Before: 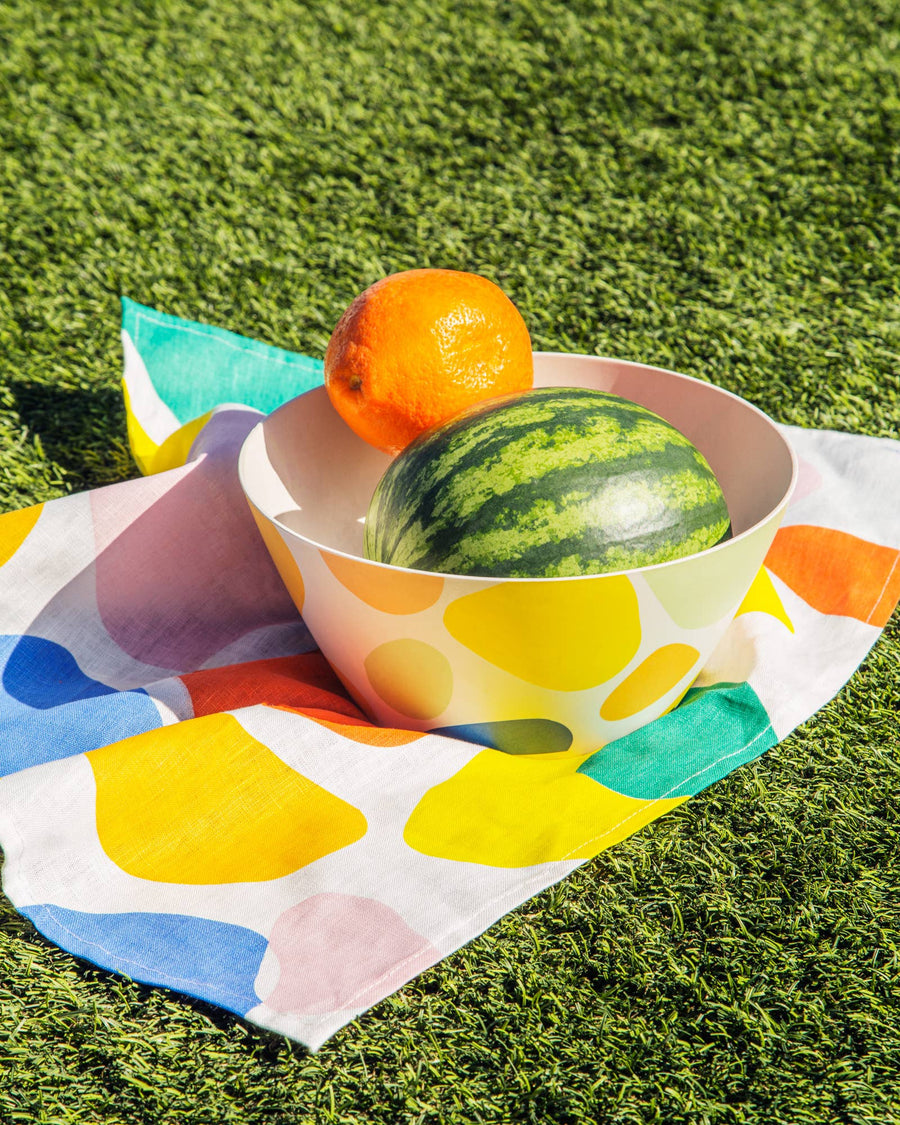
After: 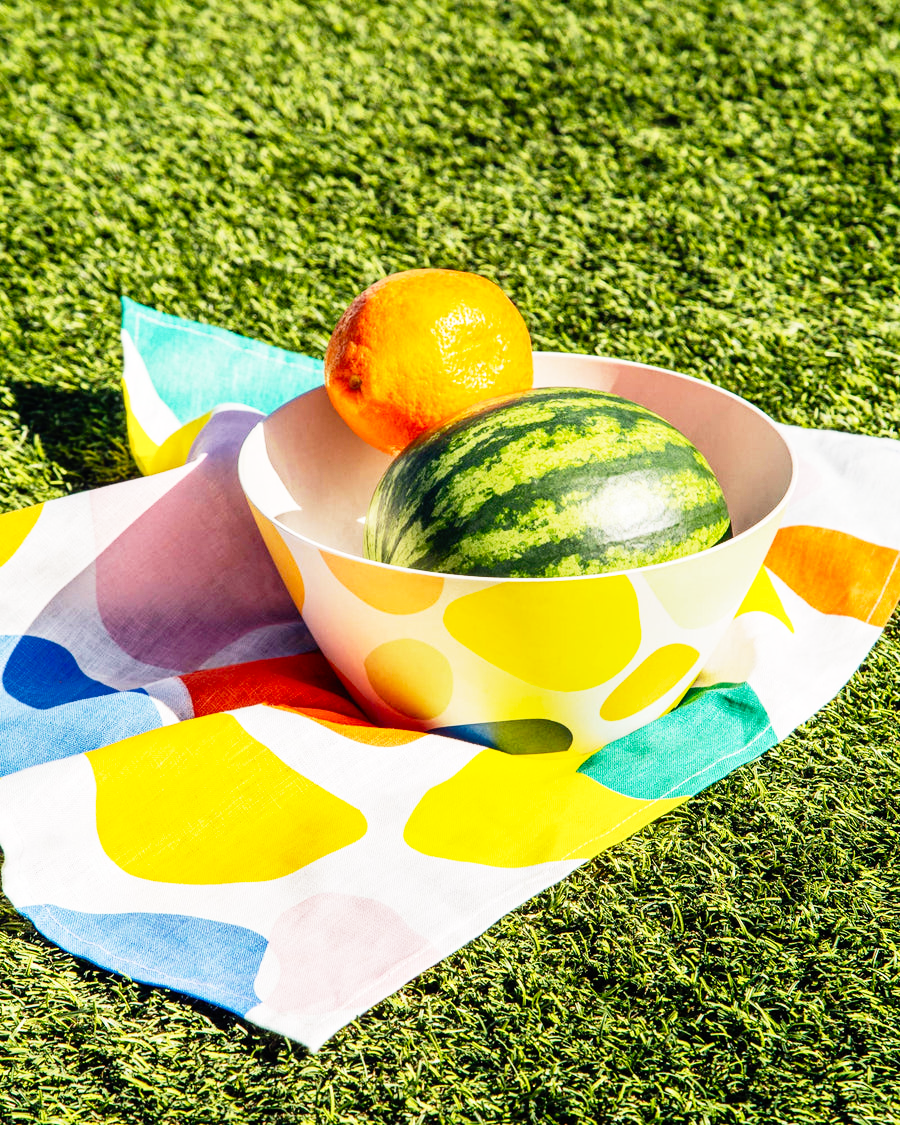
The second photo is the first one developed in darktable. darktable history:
exposure: exposure -0.489 EV, compensate highlight preservation false
base curve: curves: ch0 [(0, 0) (0.012, 0.01) (0.073, 0.168) (0.31, 0.711) (0.645, 0.957) (1, 1)], preserve colors none
shadows and highlights: shadows 11.83, white point adjustment 1.34, soften with gaussian
